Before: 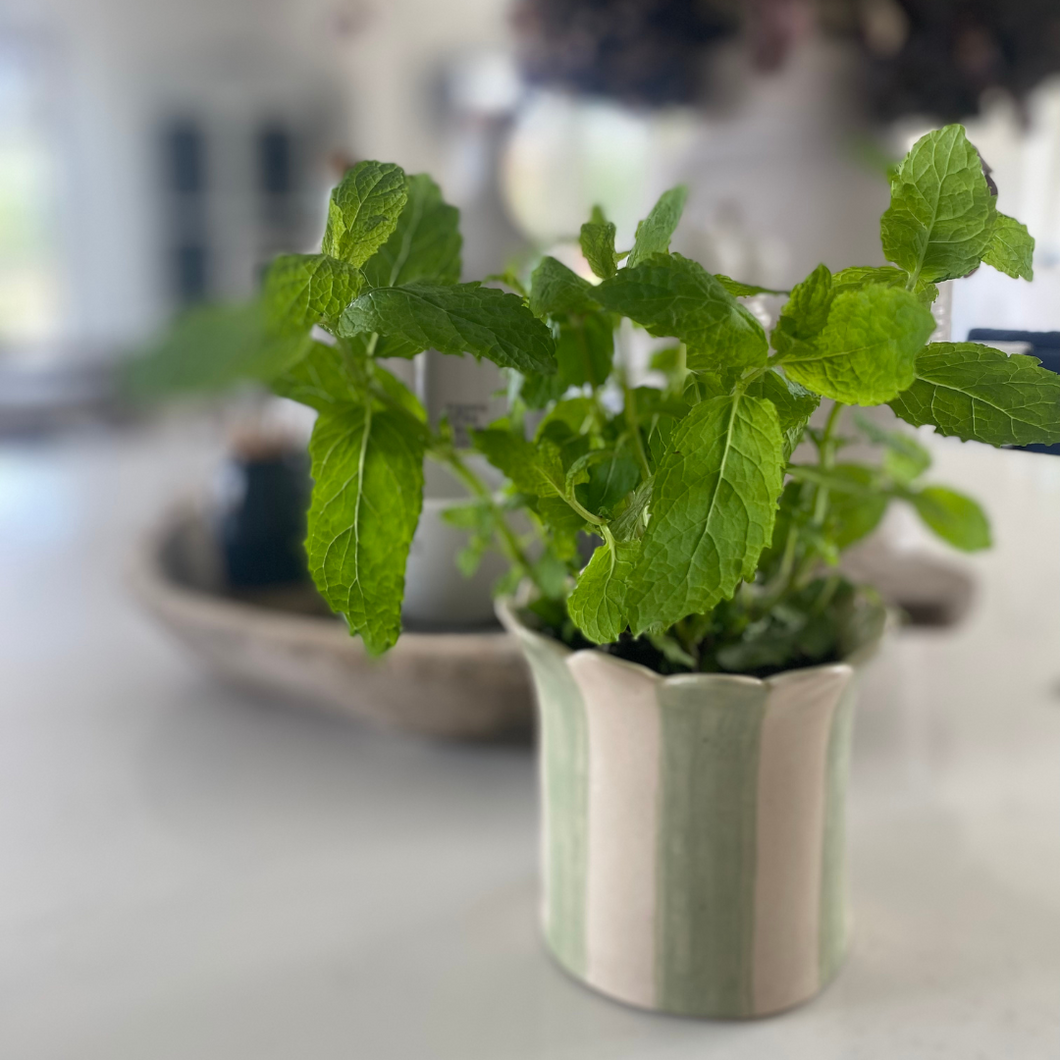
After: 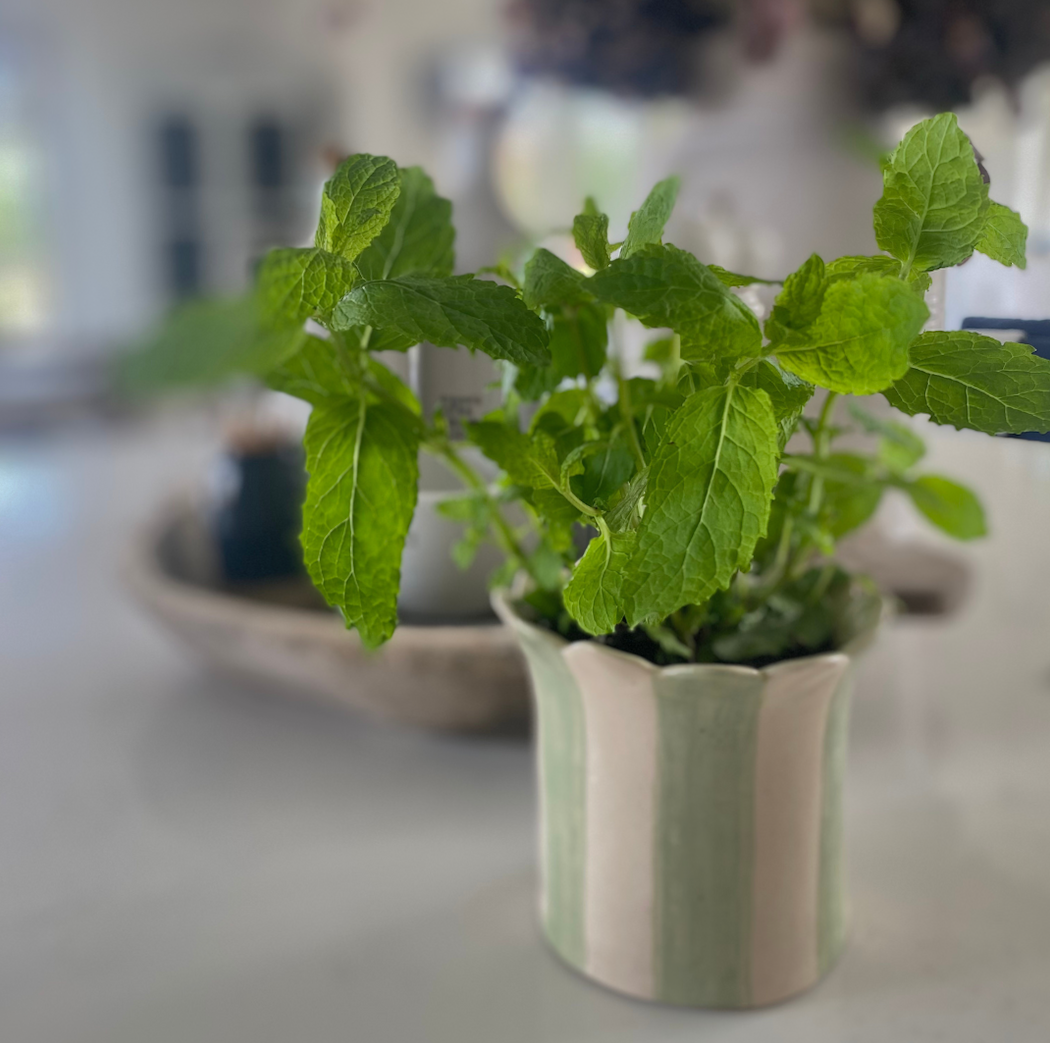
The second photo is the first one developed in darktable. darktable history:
shadows and highlights: shadows 38.43, highlights -74.54
rotate and perspective: rotation -0.45°, automatic cropping original format, crop left 0.008, crop right 0.992, crop top 0.012, crop bottom 0.988
